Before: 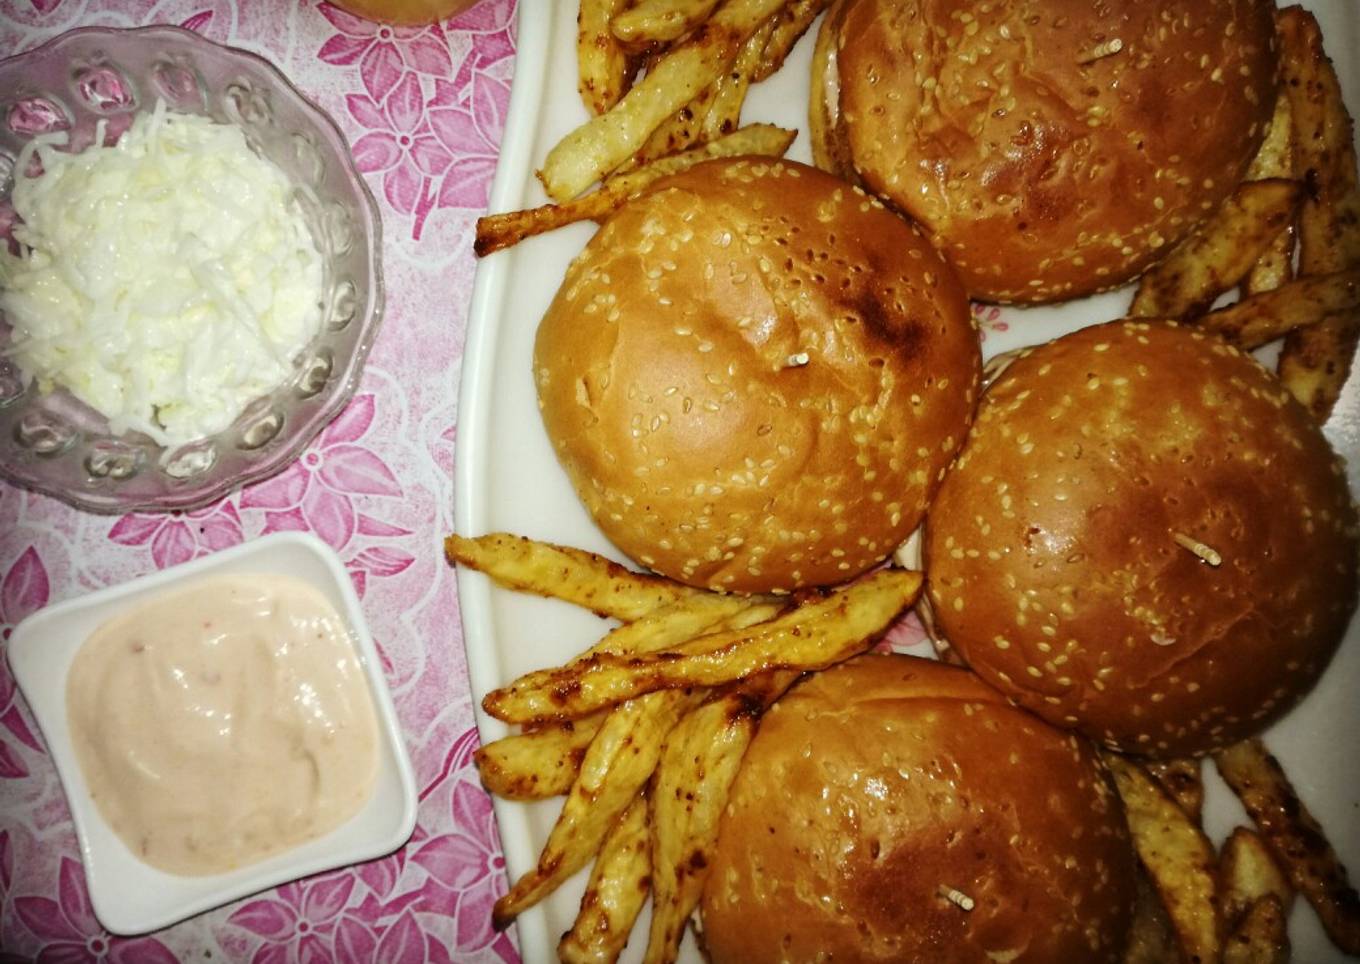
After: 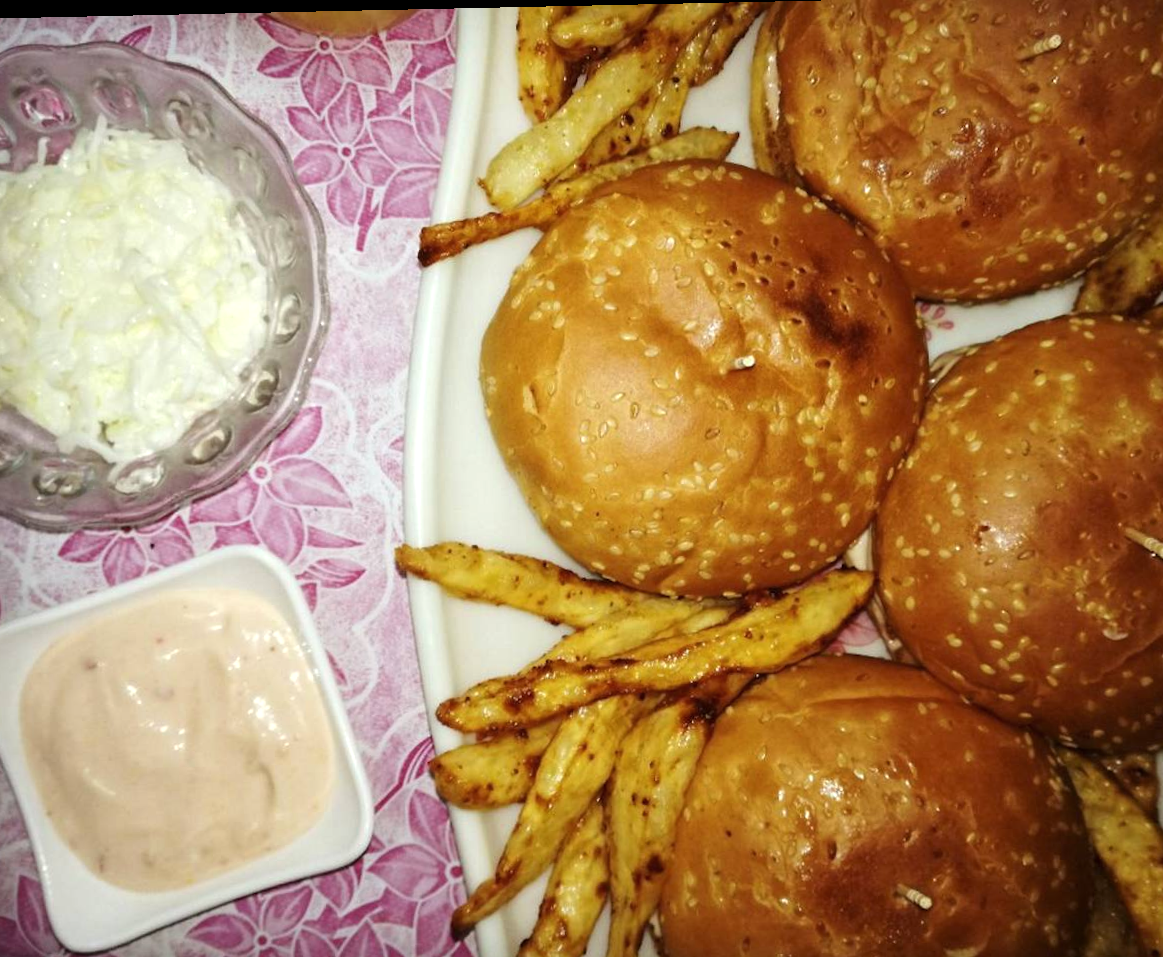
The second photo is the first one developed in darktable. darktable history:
color zones: curves: ch0 [(0.068, 0.464) (0.25, 0.5) (0.48, 0.508) (0.75, 0.536) (0.886, 0.476) (0.967, 0.456)]; ch1 [(0.066, 0.456) (0.25, 0.5) (0.616, 0.508) (0.746, 0.56) (0.934, 0.444)]
exposure: exposure 0.201 EV, compensate highlight preservation false
crop and rotate: angle 1.25°, left 4.505%, top 0.947%, right 11.26%, bottom 2.639%
